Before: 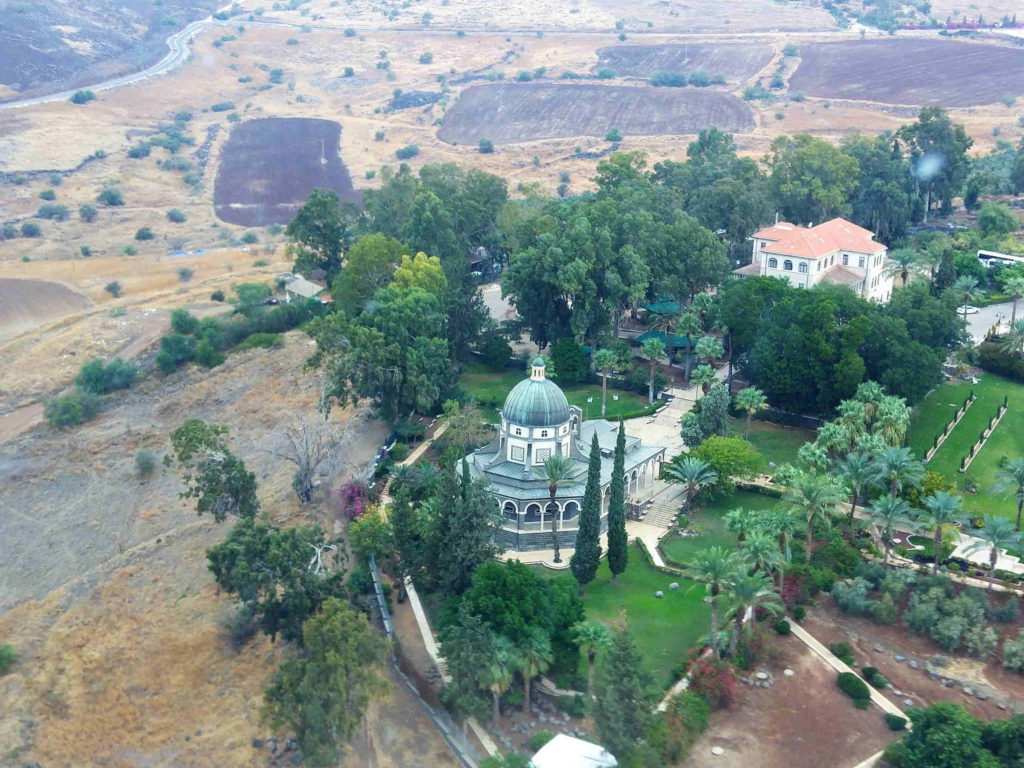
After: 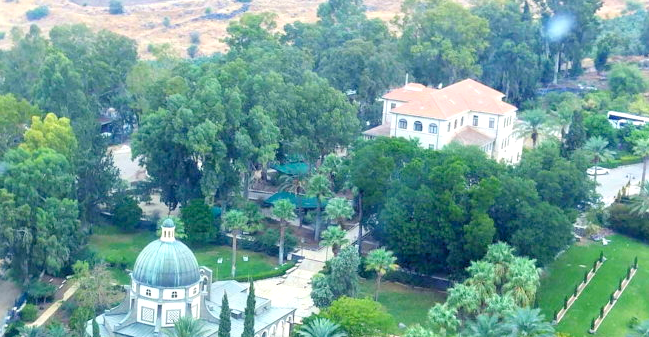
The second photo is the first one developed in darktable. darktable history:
crop: left 36.196%, top 18.145%, right 0.339%, bottom 37.966%
levels: levels [0.044, 0.416, 0.908]
